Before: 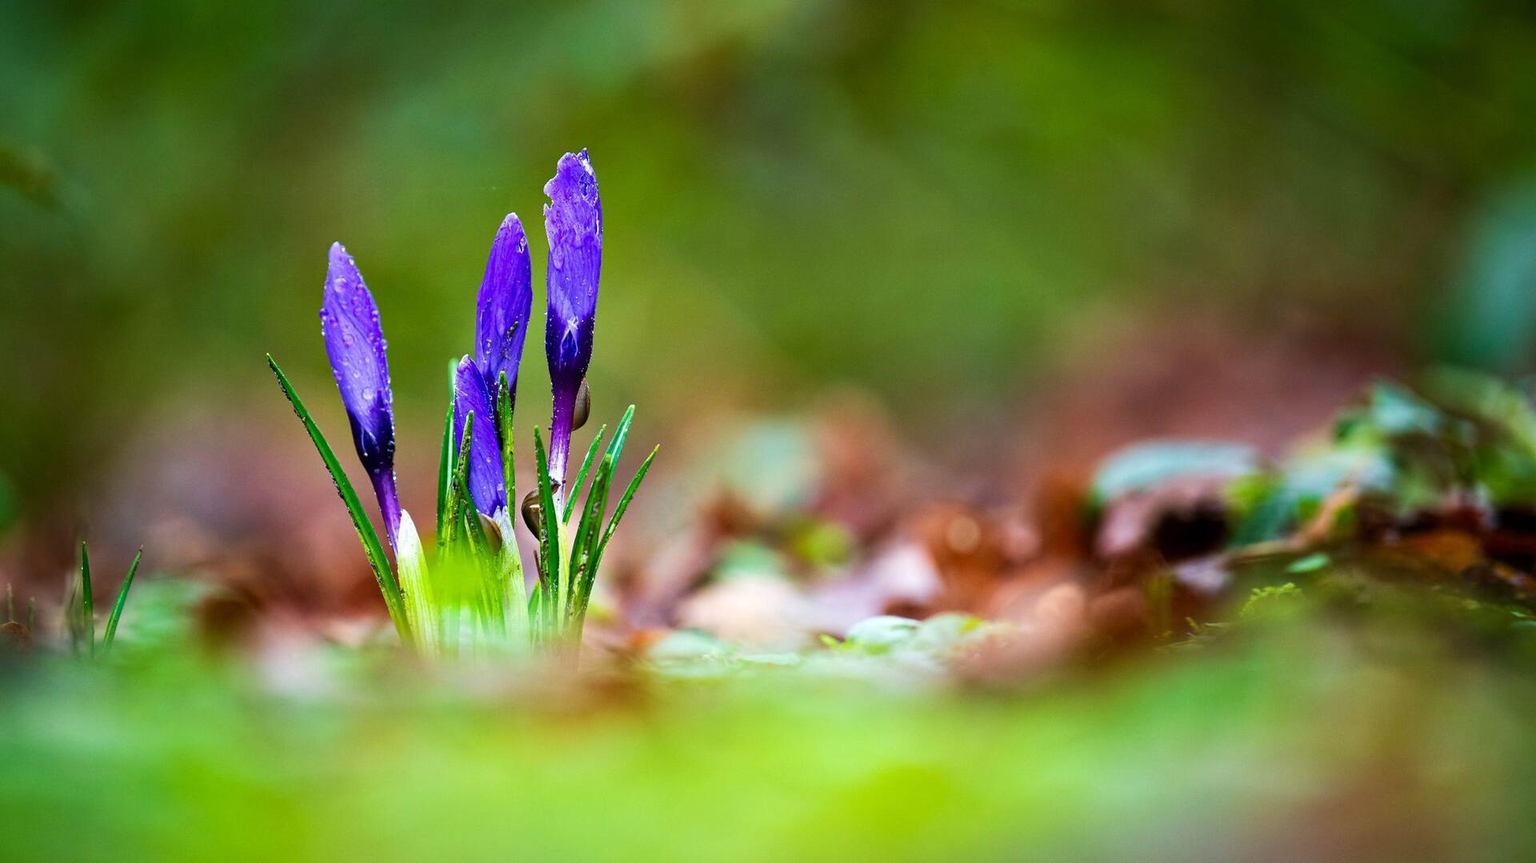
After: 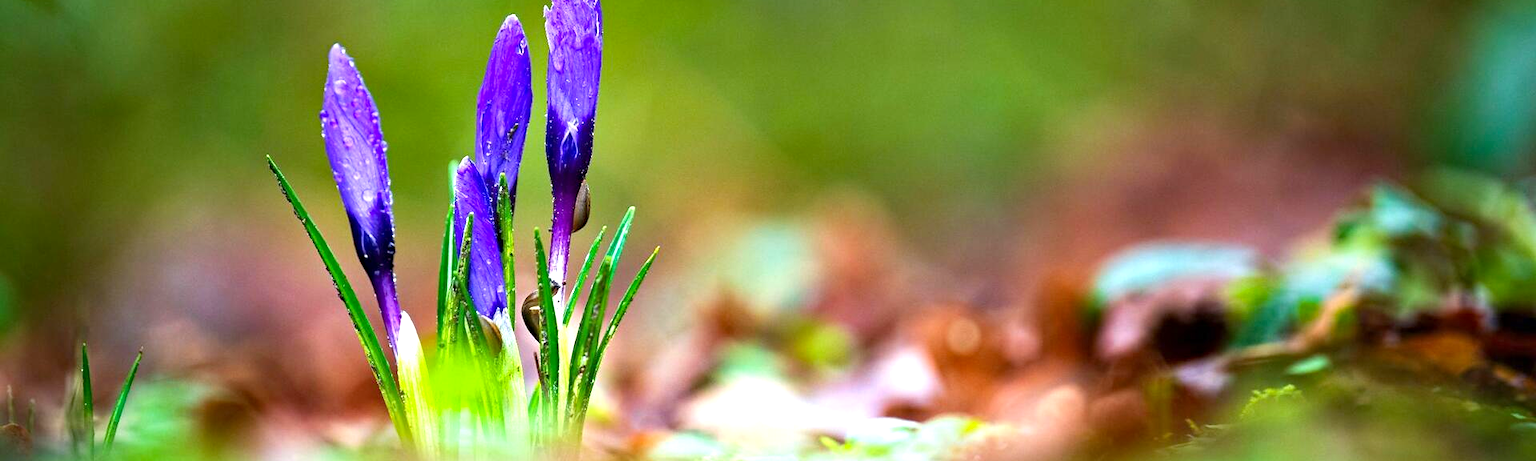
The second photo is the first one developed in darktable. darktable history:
crop and rotate: top 23.063%, bottom 23.384%
exposure: exposure 0.637 EV, compensate exposure bias true, compensate highlight preservation false
haze removal: compatibility mode true, adaptive false
